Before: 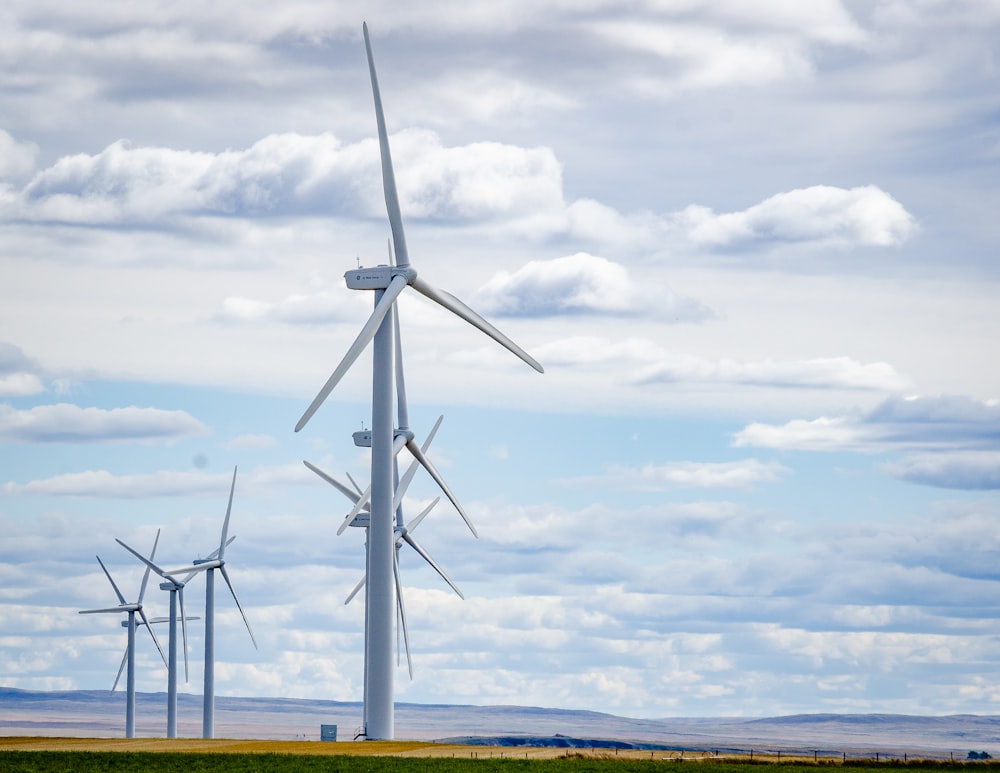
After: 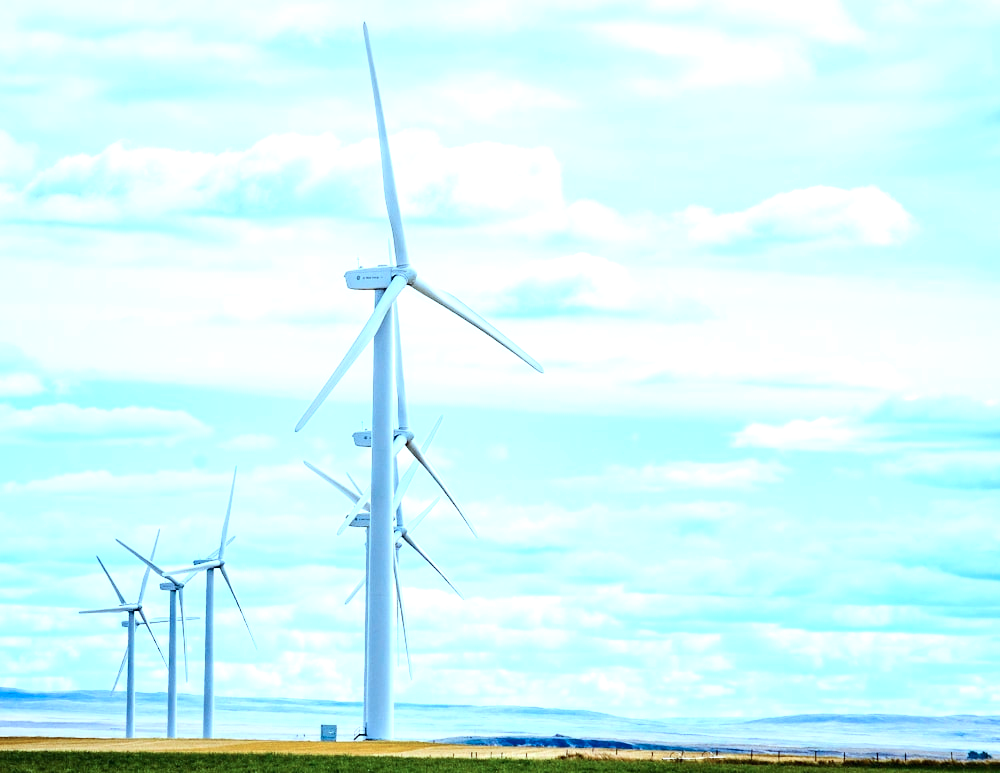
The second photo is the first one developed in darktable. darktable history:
contrast brightness saturation: contrast 0.153, brightness 0.044
color correction: highlights a* -11.79, highlights b* -15.42
exposure: black level correction 0, exposure 1.106 EV, compensate highlight preservation false
